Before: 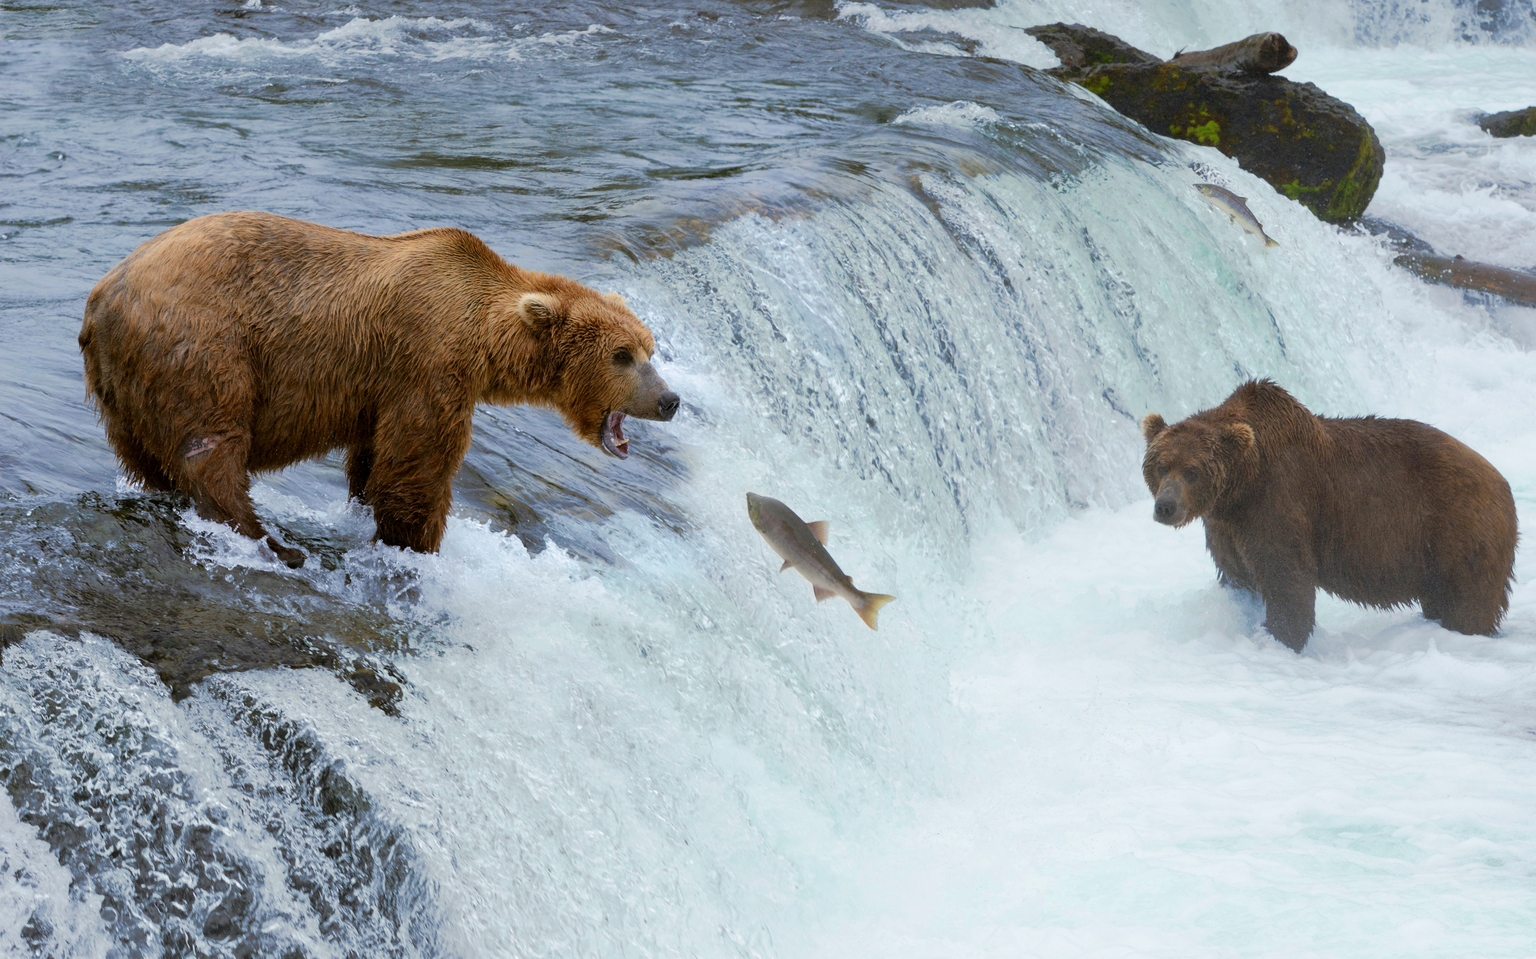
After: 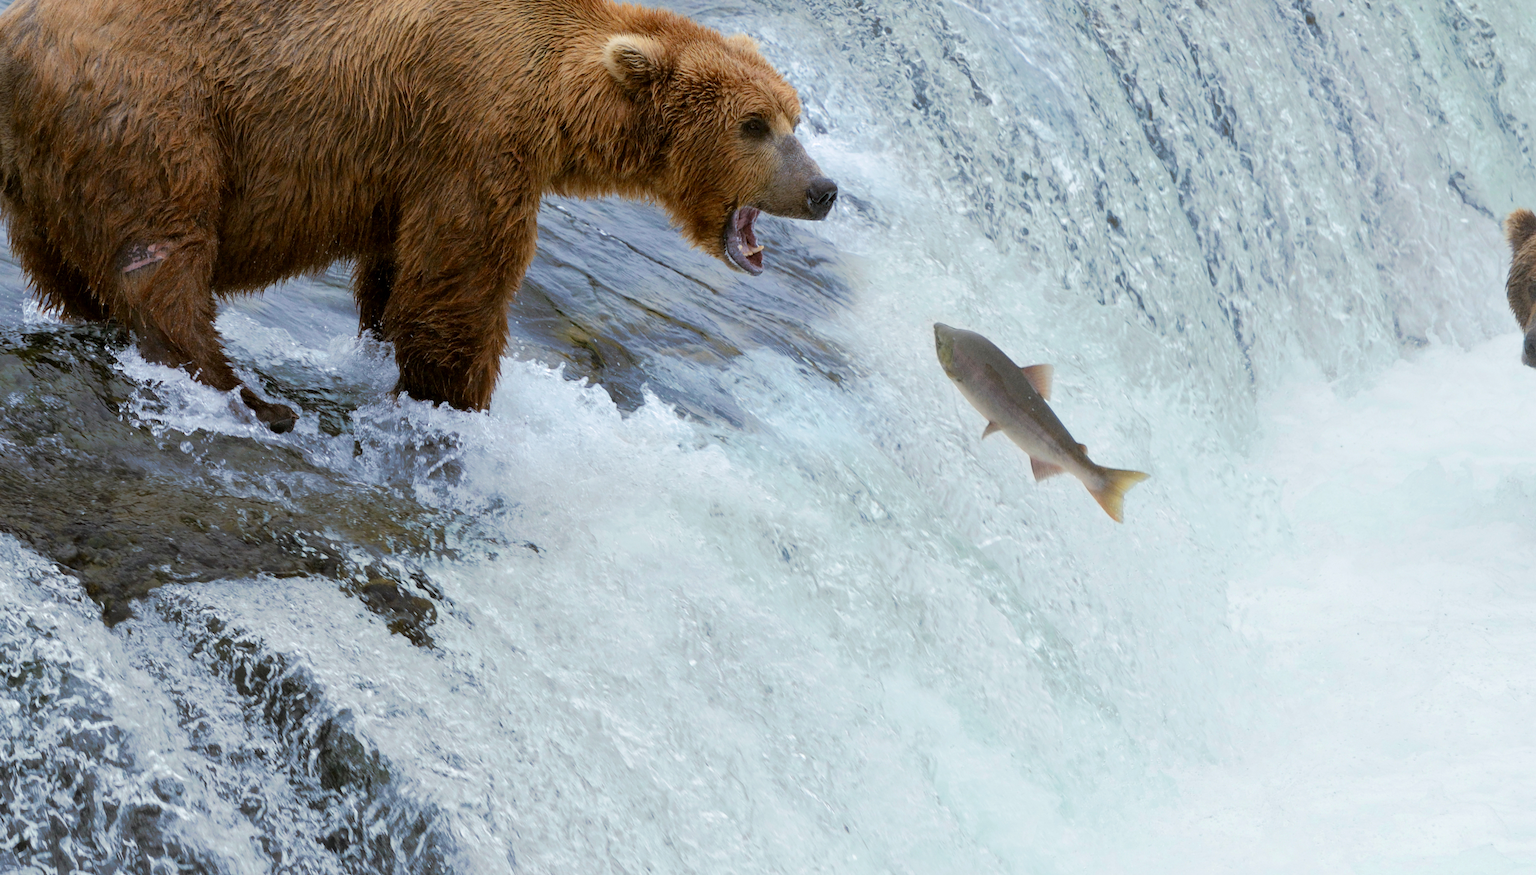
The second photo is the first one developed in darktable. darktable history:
crop: left 6.551%, top 28.074%, right 24.086%, bottom 8.689%
